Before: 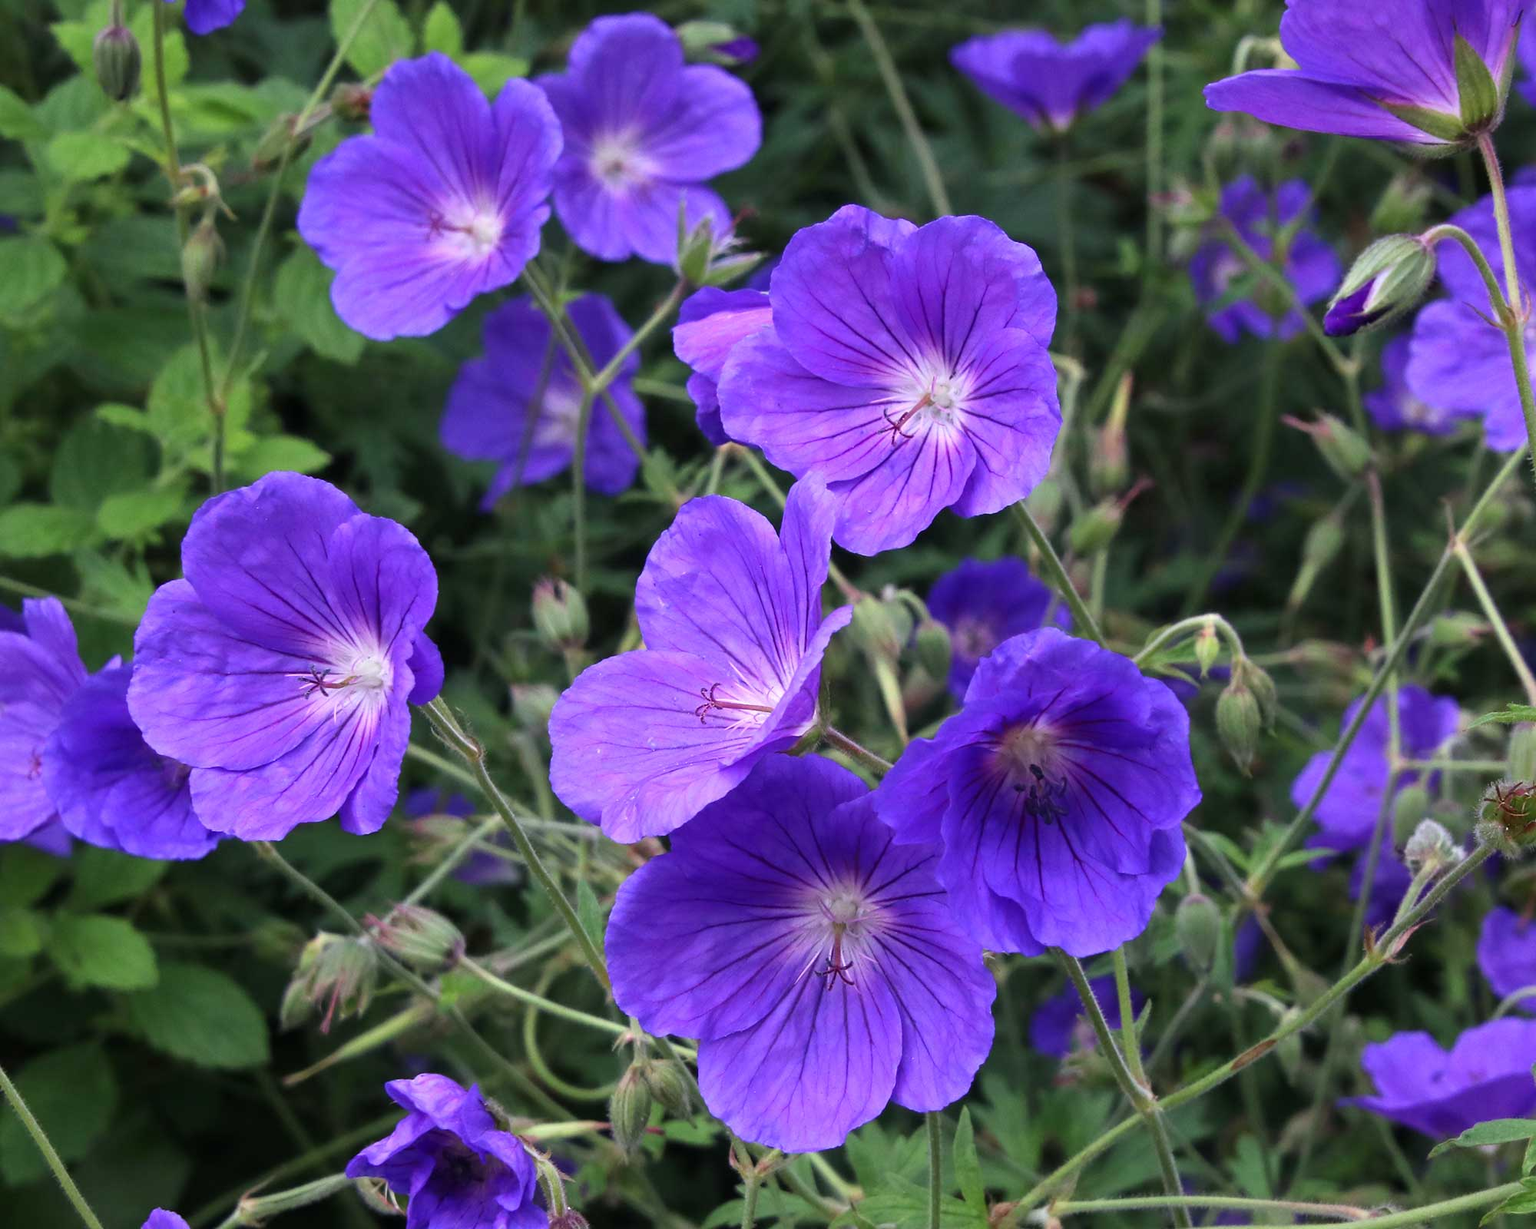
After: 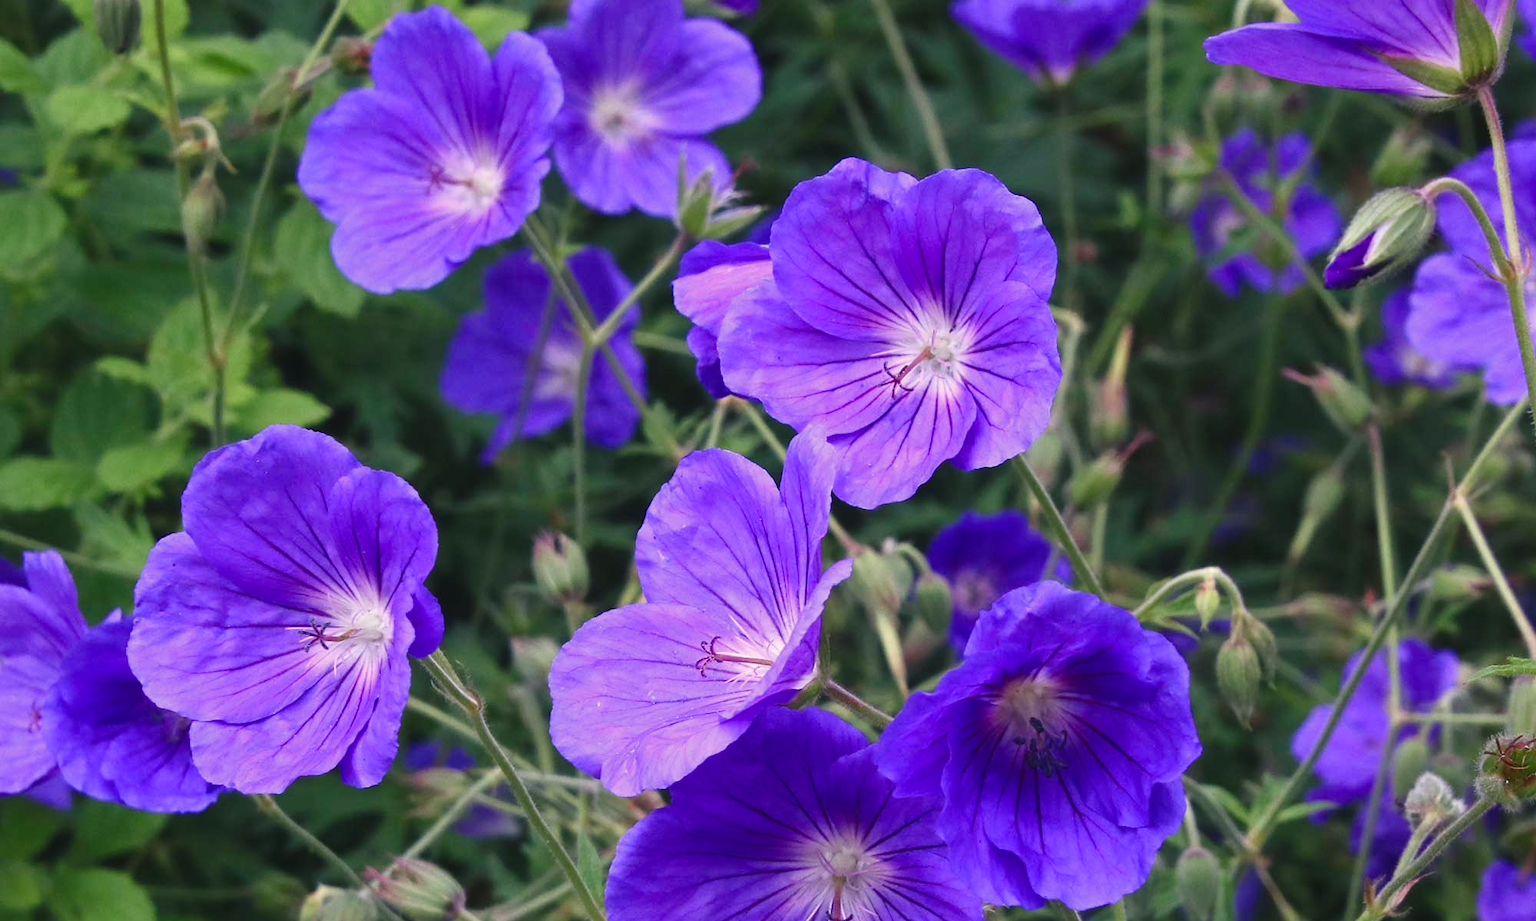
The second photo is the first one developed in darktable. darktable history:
color balance rgb: shadows lift › chroma 2%, shadows lift › hue 250°, power › hue 326.4°, highlights gain › chroma 2%, highlights gain › hue 64.8°, global offset › luminance 0.5%, global offset › hue 58.8°, perceptual saturation grading › highlights -25%, perceptual saturation grading › shadows 30%, global vibrance 15%
crop: top 3.857%, bottom 21.132%
